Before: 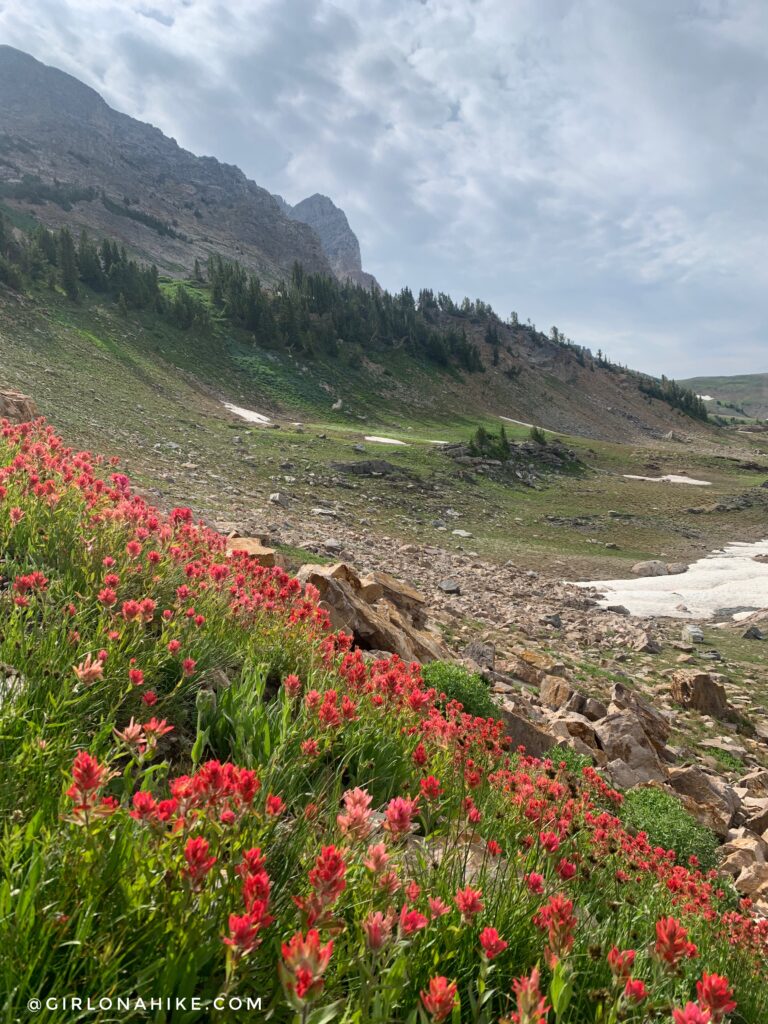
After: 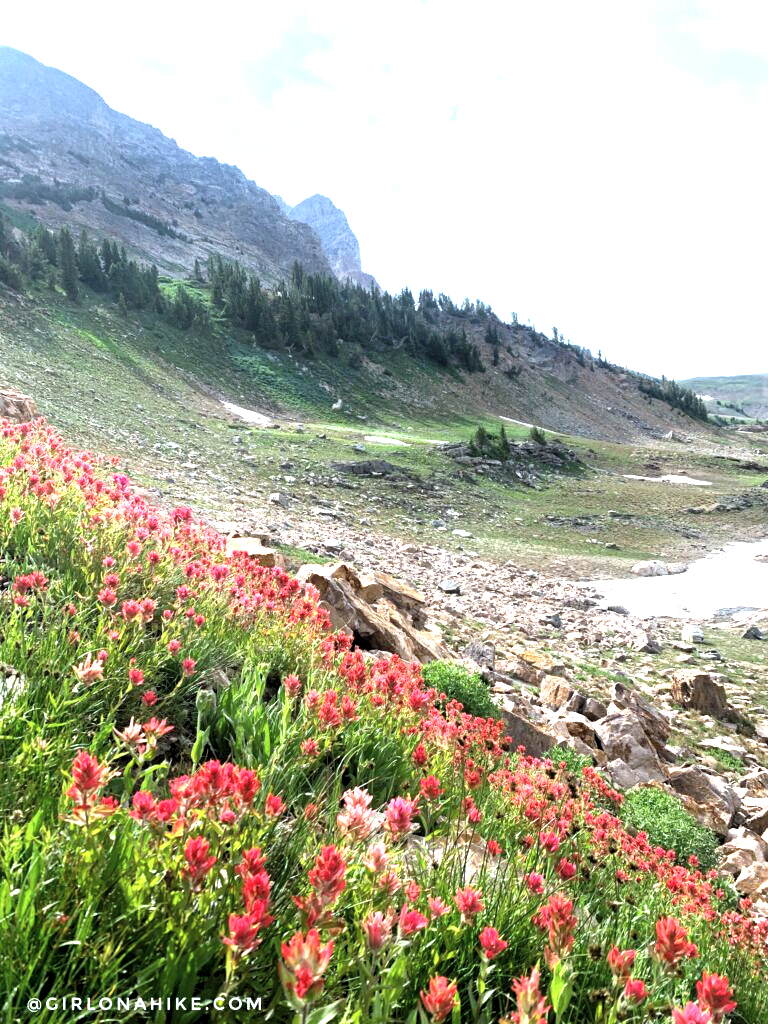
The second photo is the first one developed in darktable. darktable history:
exposure: black level correction 0, exposure 0.5 EV, compensate exposure bias true, compensate highlight preservation false
levels: levels [0.052, 0.496, 0.908]
tone equalizer: -8 EV -0.715 EV, -7 EV -0.722 EV, -6 EV -0.613 EV, -5 EV -0.398 EV, -3 EV 0.401 EV, -2 EV 0.6 EV, -1 EV 0.681 EV, +0 EV 0.723 EV, smoothing 1
color calibration: illuminant as shot in camera, x 0.369, y 0.377, temperature 4326.28 K, clip negative RGB from gamut false
